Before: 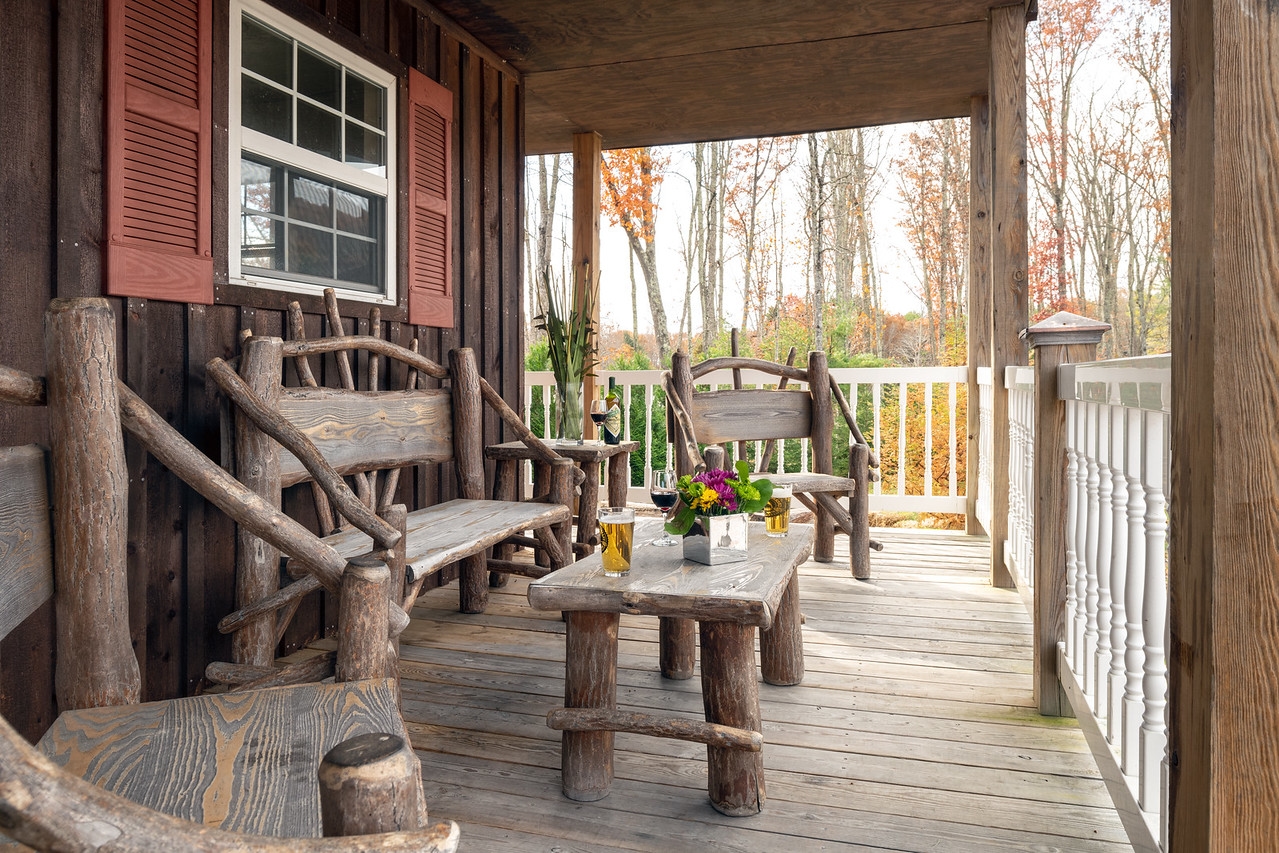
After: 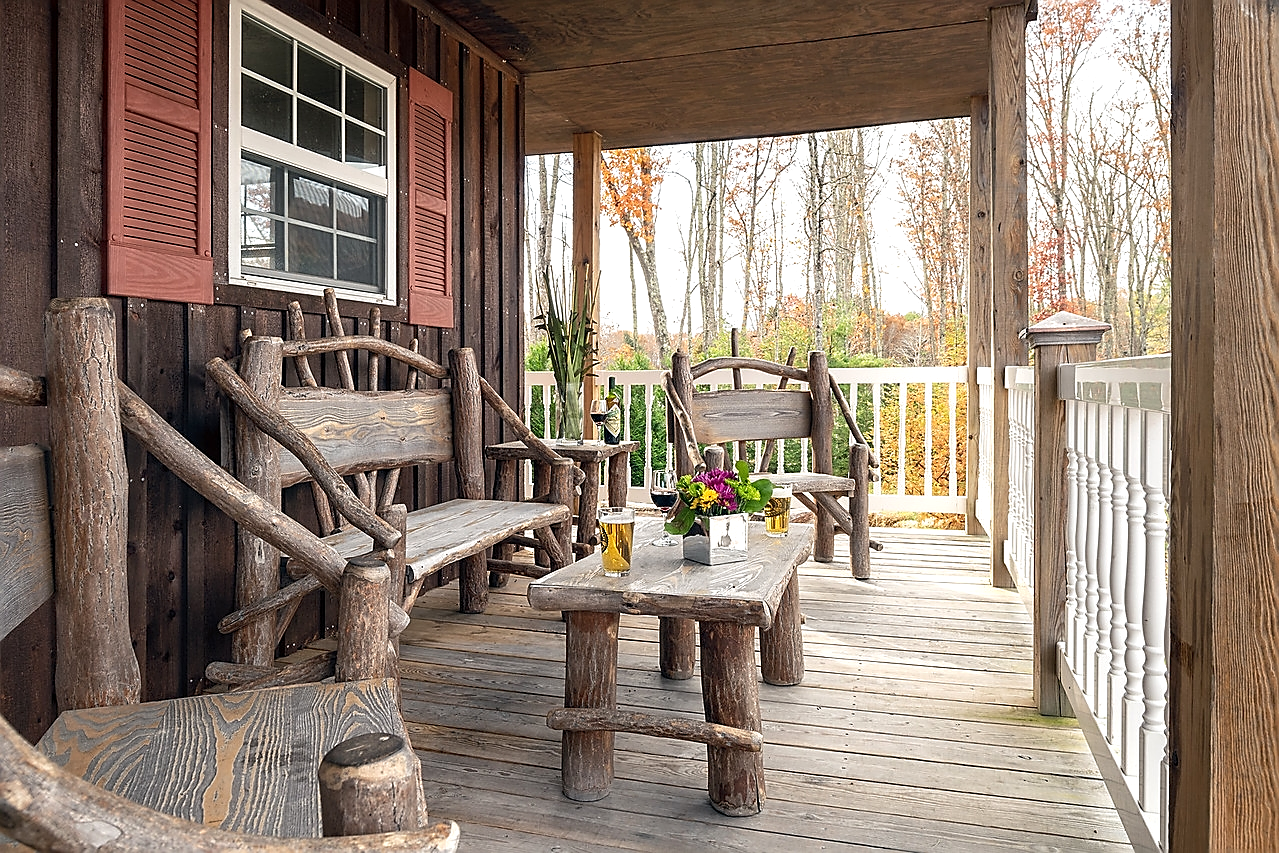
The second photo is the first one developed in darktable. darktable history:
exposure: exposure 0.196 EV, compensate highlight preservation false
sharpen: radius 1.388, amount 1.266, threshold 0.801
